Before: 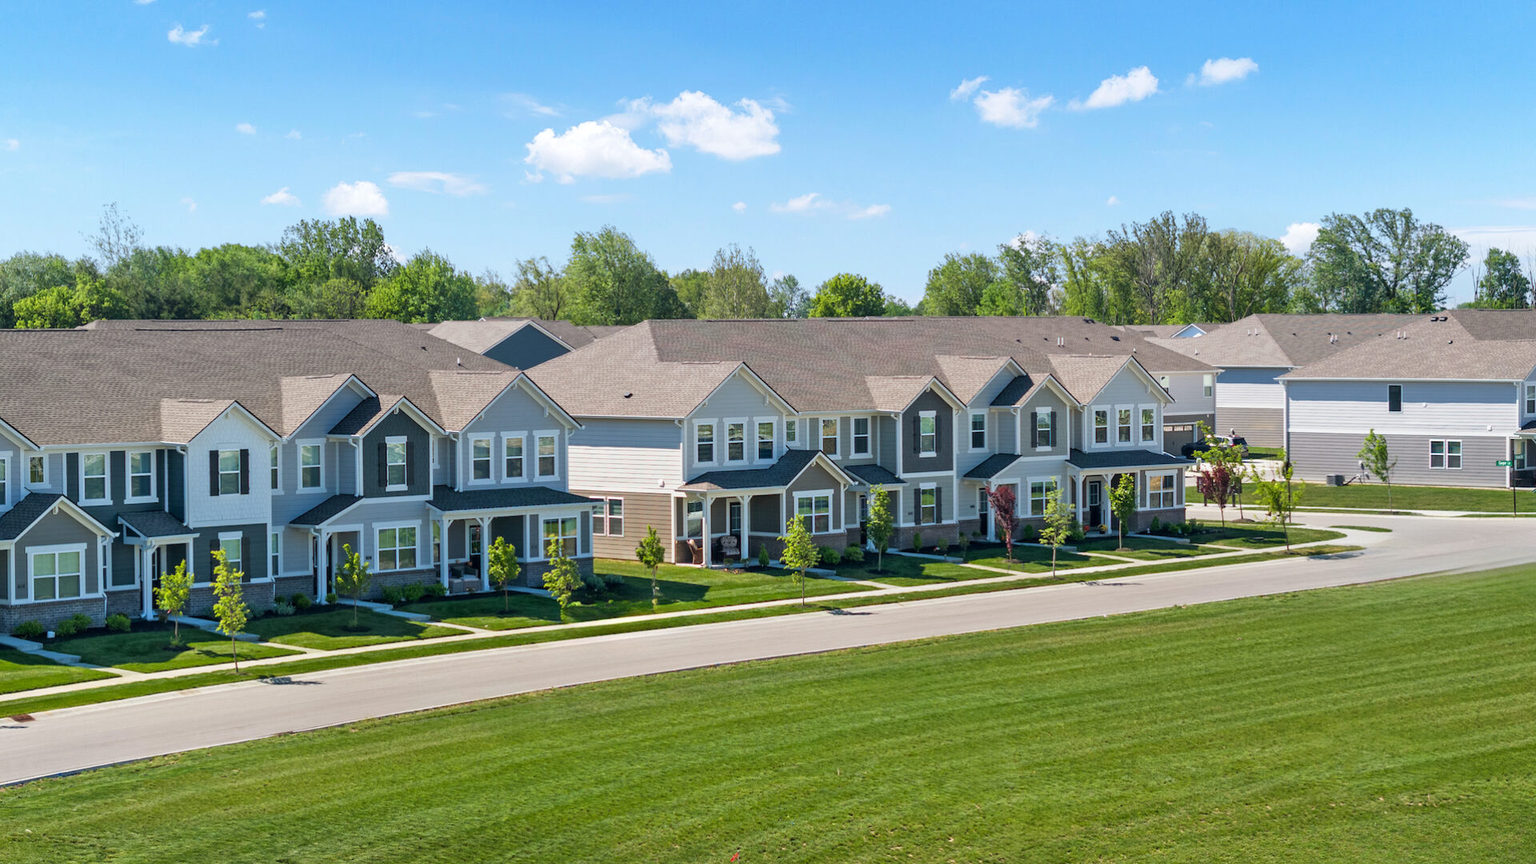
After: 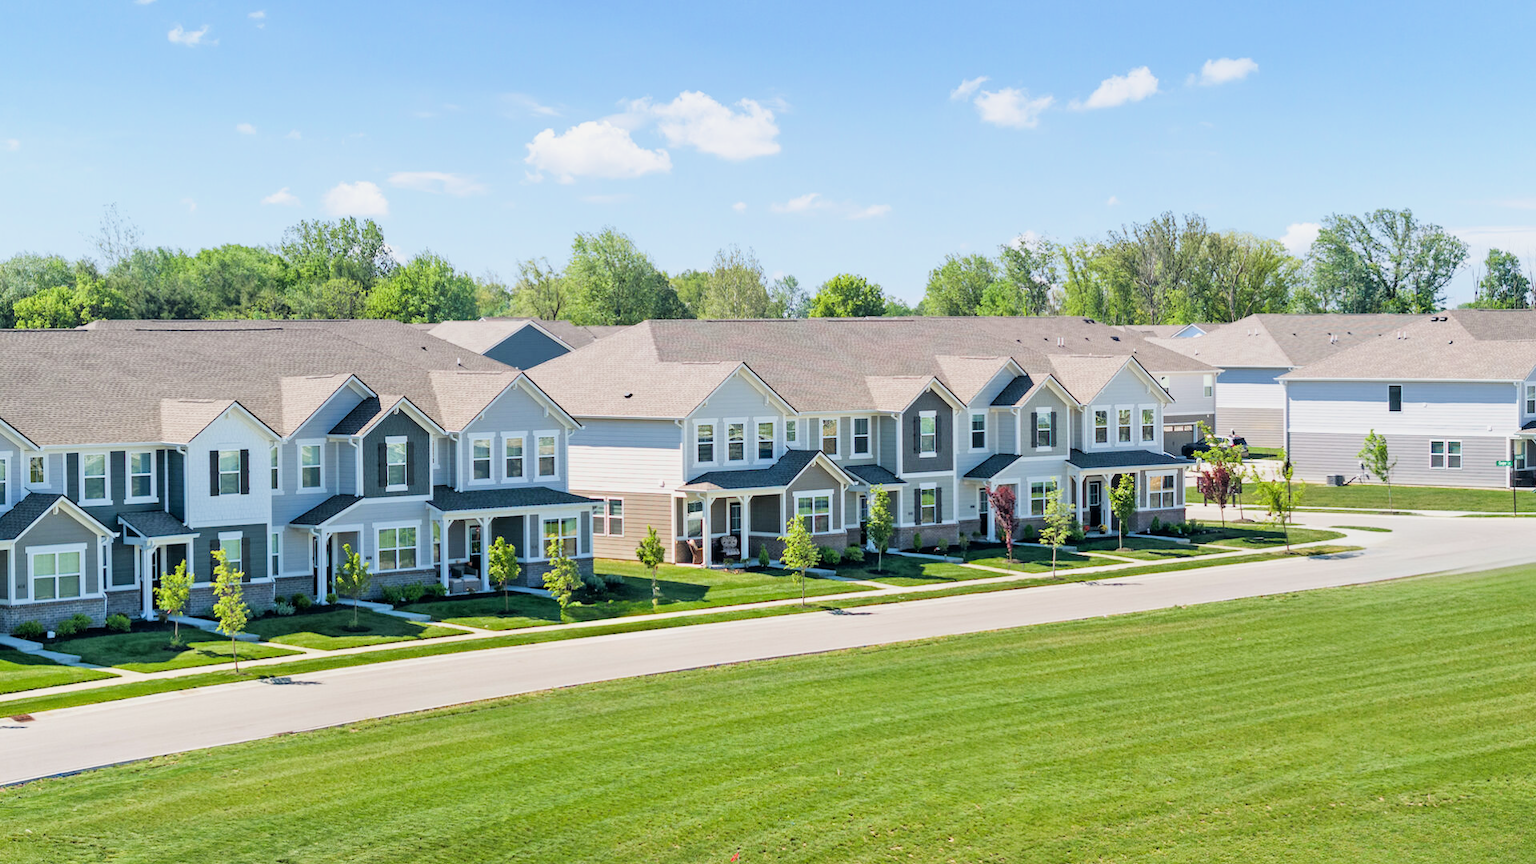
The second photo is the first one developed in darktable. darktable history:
exposure: compensate highlight preservation false
tone equalizer: -8 EV -1.1 EV, -7 EV -0.986 EV, -6 EV -0.843 EV, -5 EV -0.611 EV, -3 EV 0.611 EV, -2 EV 0.879 EV, -1 EV 0.994 EV, +0 EV 1.08 EV, smoothing diameter 24.99%, edges refinement/feathering 10, preserve details guided filter
filmic rgb: black relative exposure -7.65 EV, white relative exposure 4.56 EV, threshold 5.94 EV, hardness 3.61, enable highlight reconstruction true
